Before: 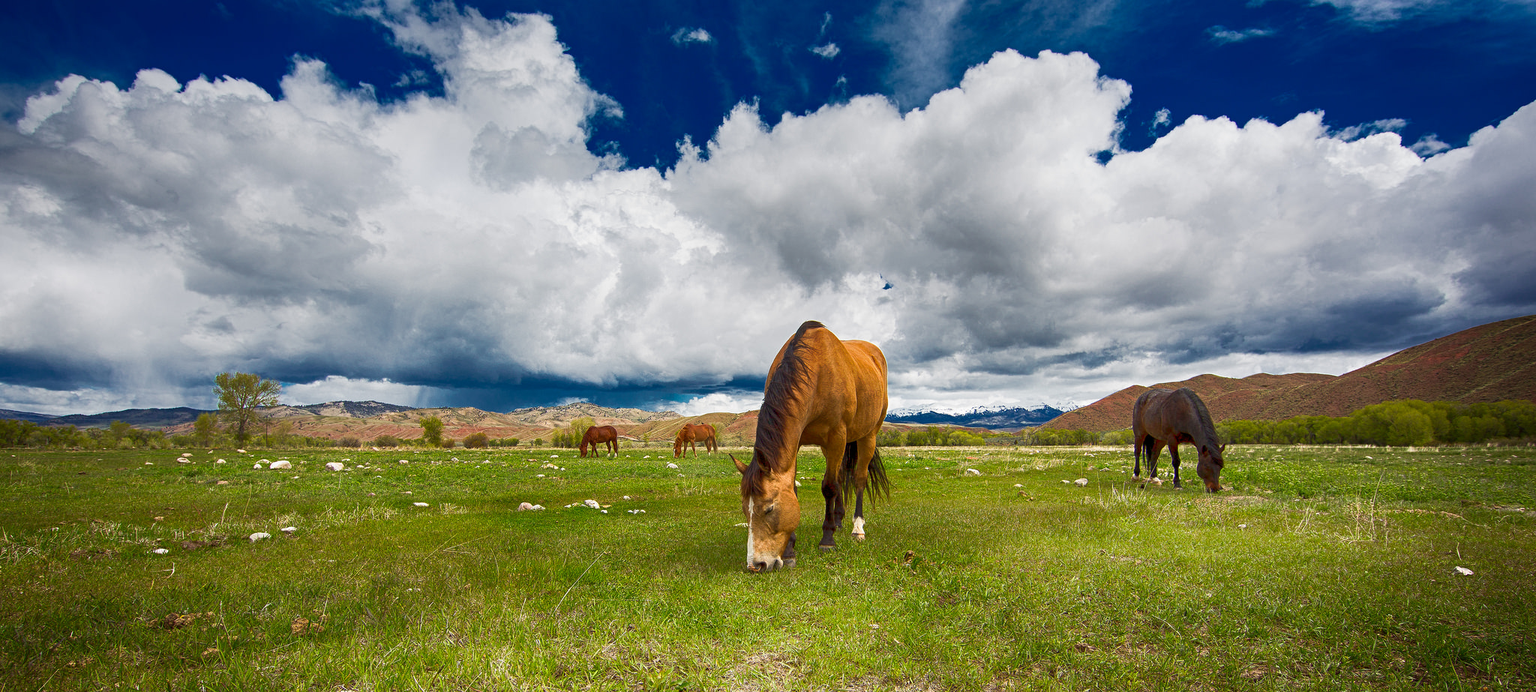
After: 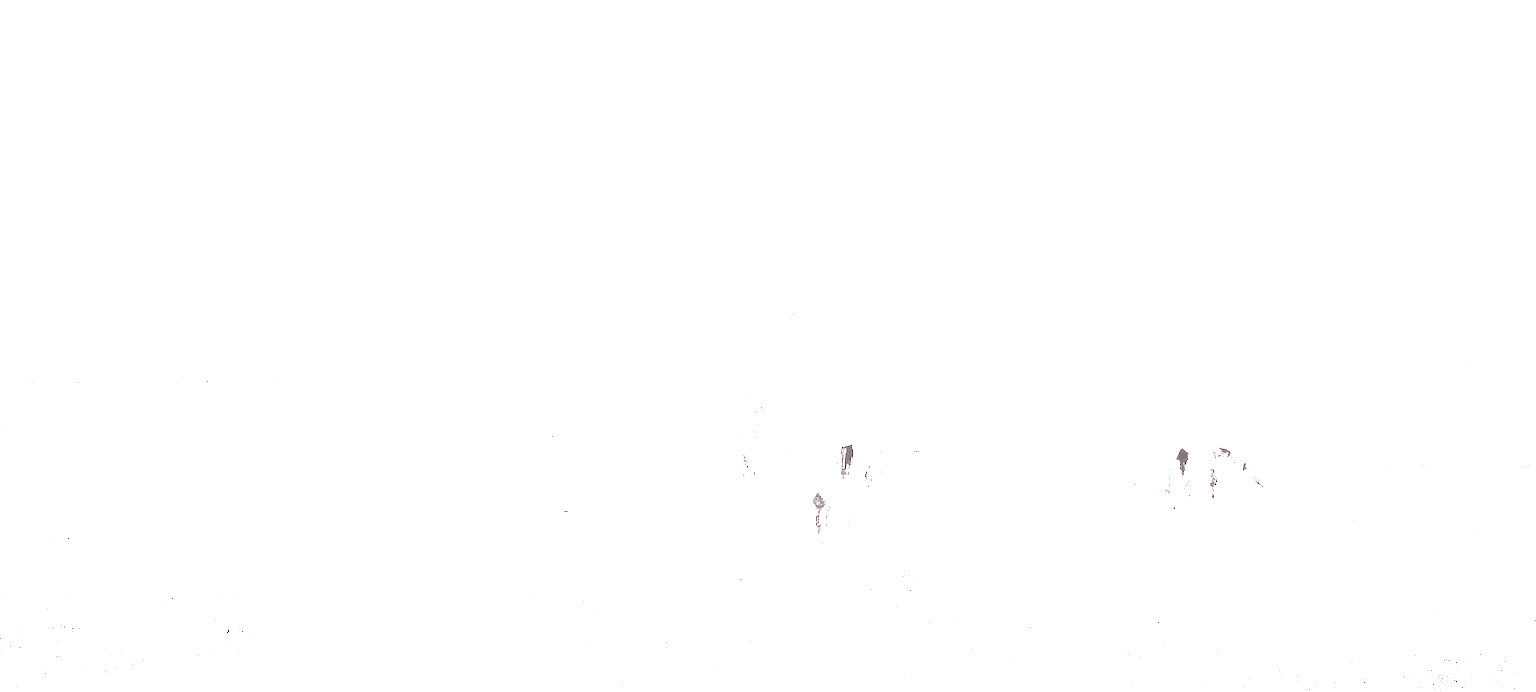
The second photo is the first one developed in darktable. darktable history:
white balance: red 8, blue 8
colorize: hue 25.2°, saturation 83%, source mix 82%, lightness 79%, version 1
crop and rotate: angle -1.96°, left 3.097%, top 4.154%, right 1.586%, bottom 0.529%
contrast brightness saturation: contrast 0.1, brightness 0.3, saturation 0.14
